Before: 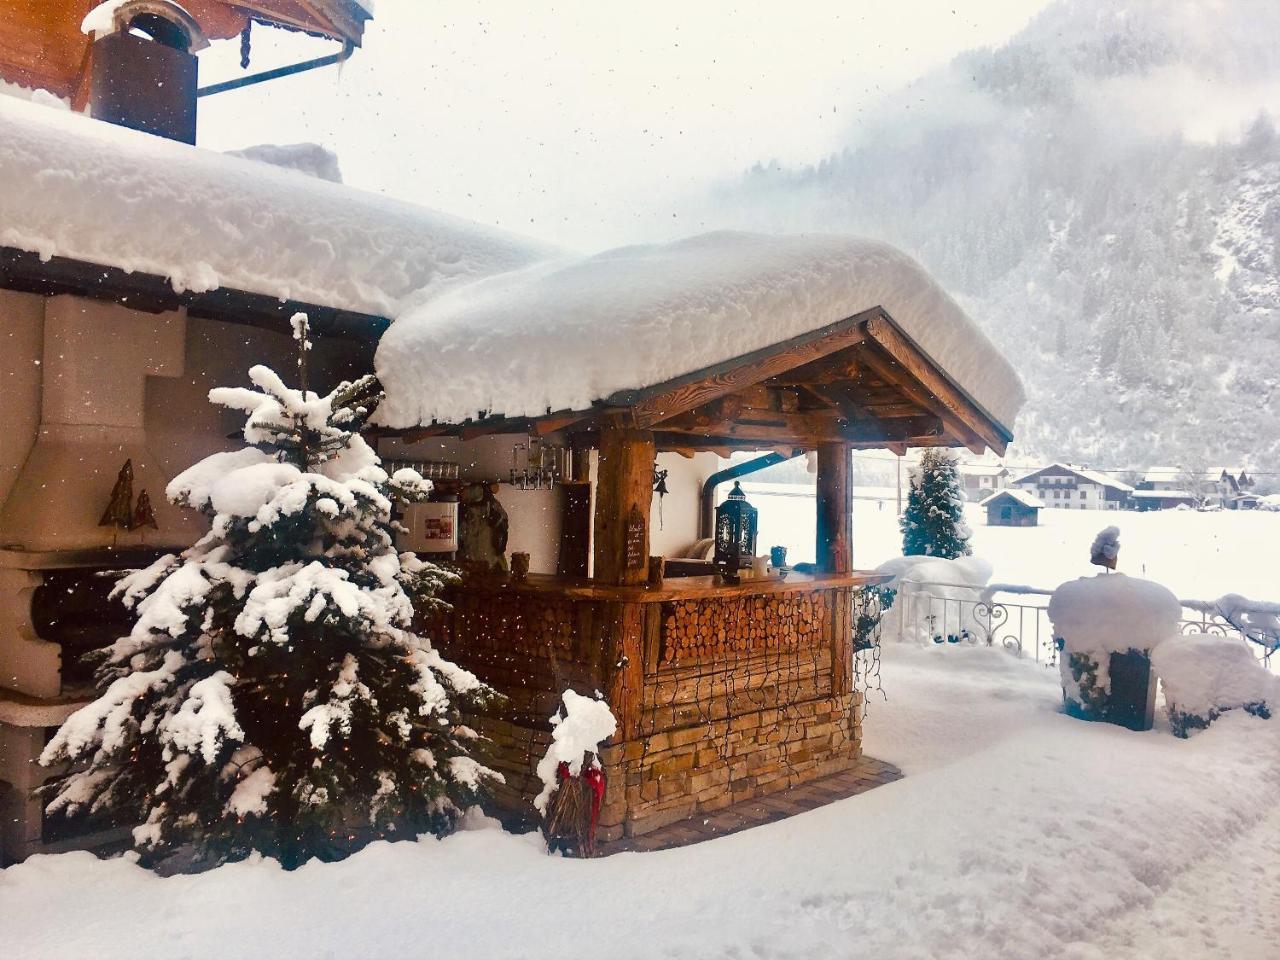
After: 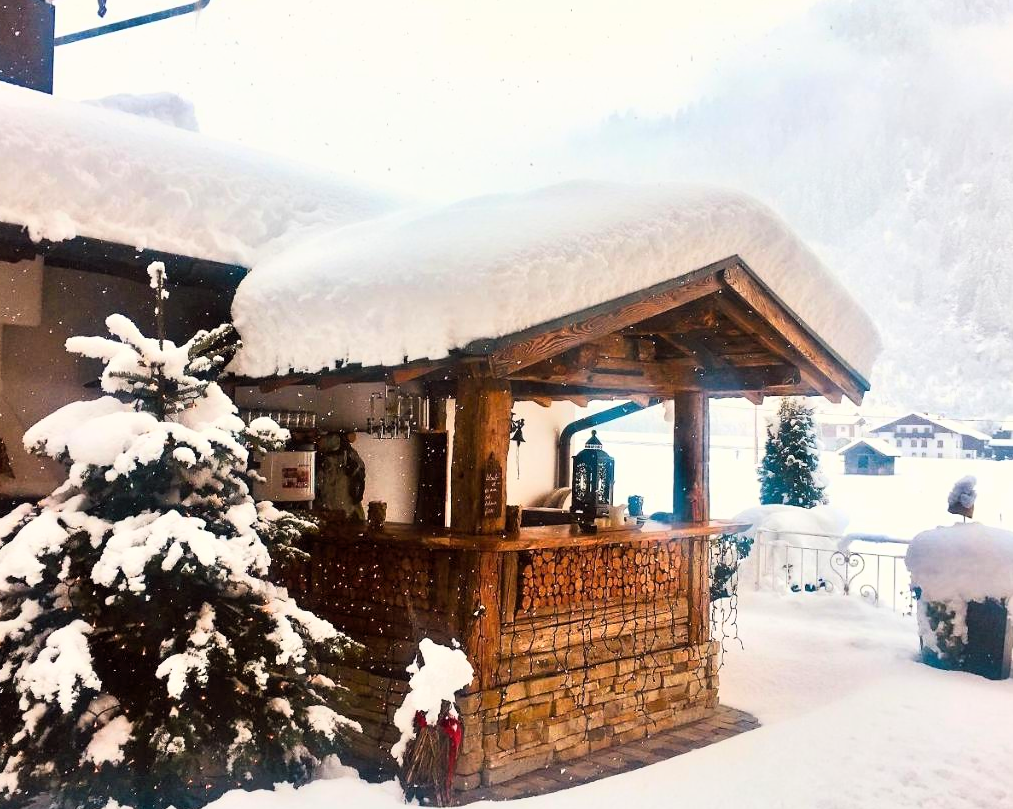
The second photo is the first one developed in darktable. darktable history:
crop: left 11.225%, top 5.381%, right 9.565%, bottom 10.314%
base curve: curves: ch0 [(0, 0) (0.005, 0.002) (0.193, 0.295) (0.399, 0.664) (0.75, 0.928) (1, 1)]
